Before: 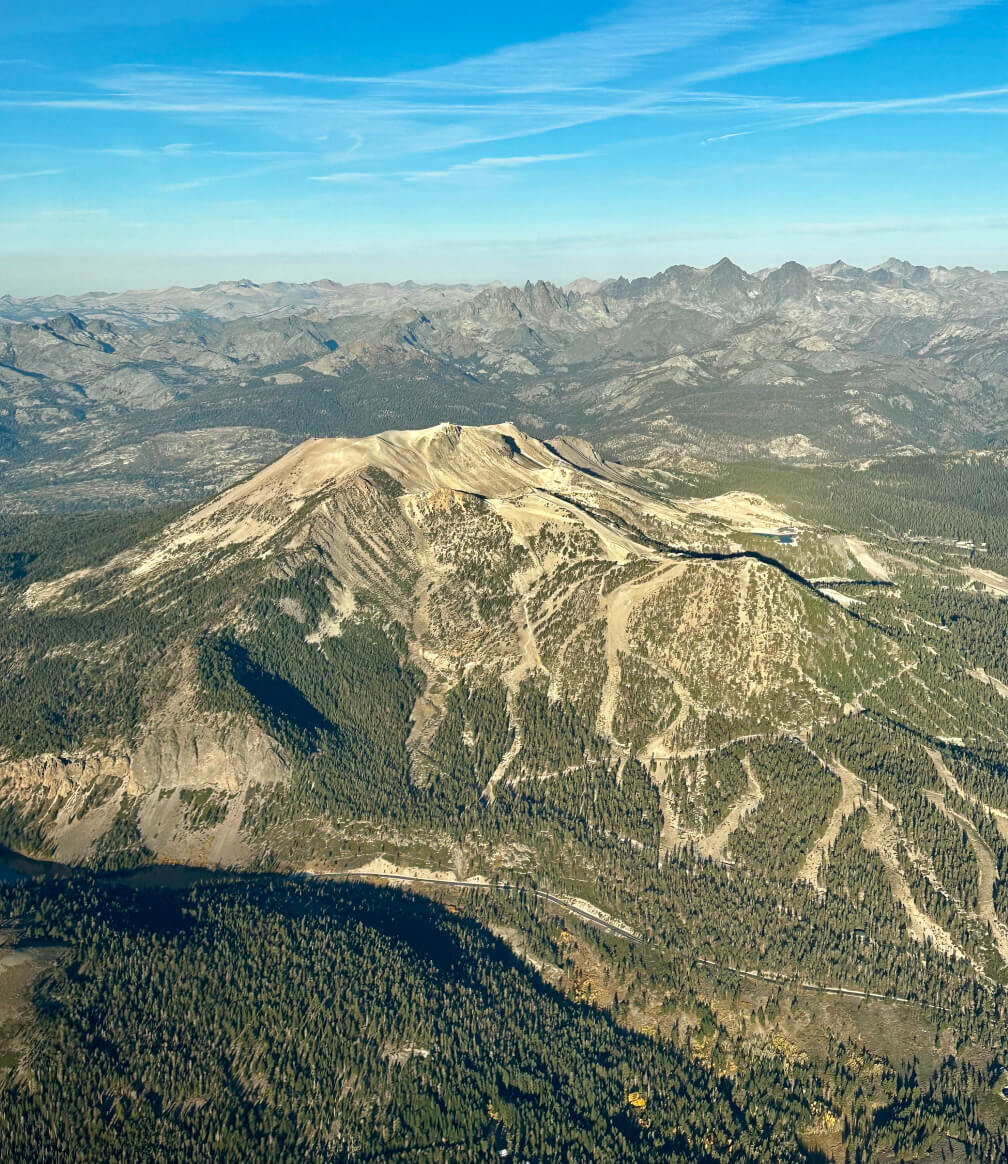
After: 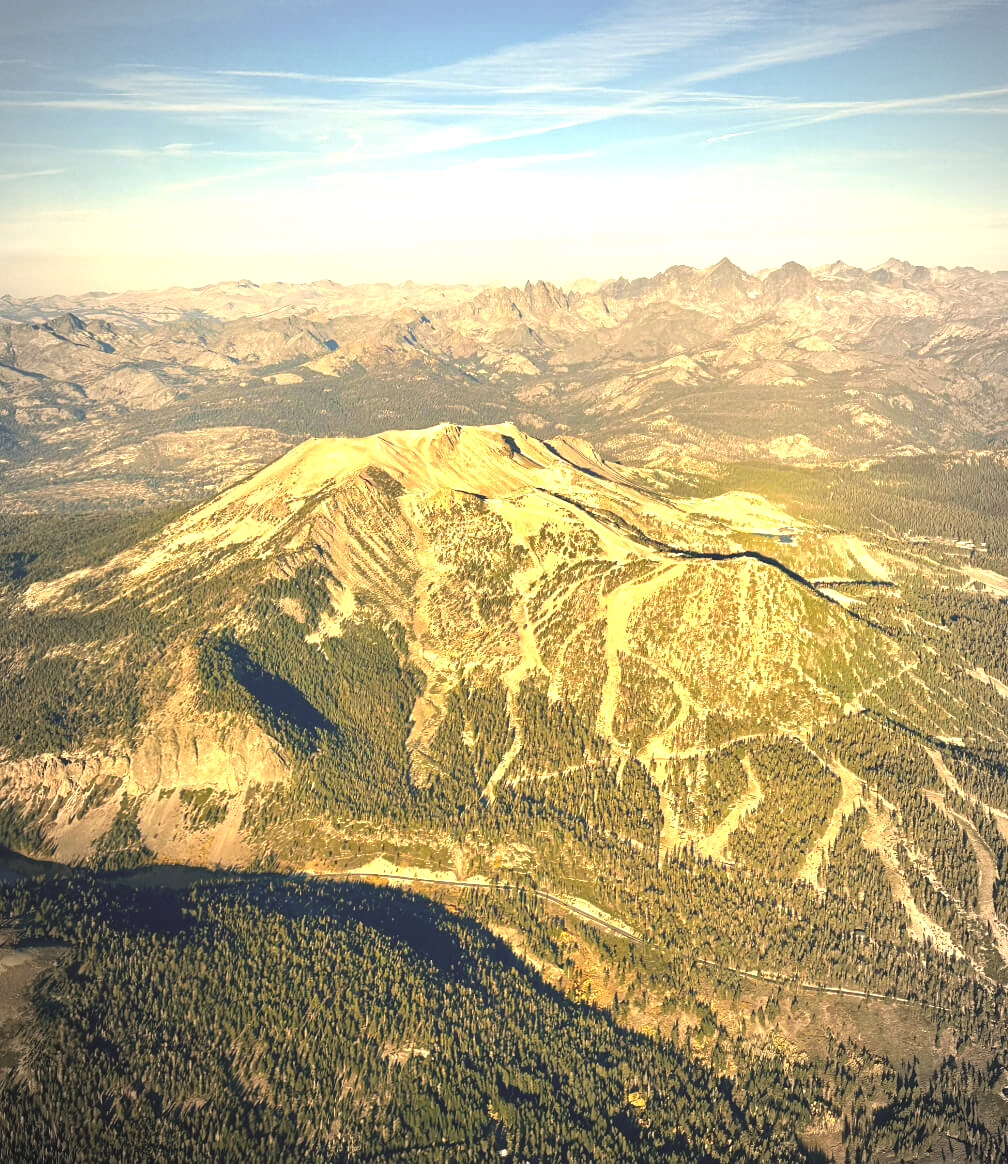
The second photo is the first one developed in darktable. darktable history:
exposure: black level correction -0.006, exposure 1 EV, compensate highlight preservation false
color correction: highlights a* 15, highlights b* 31.05
vignetting: fall-off start 67.87%, fall-off radius 68.15%, automatic ratio true
